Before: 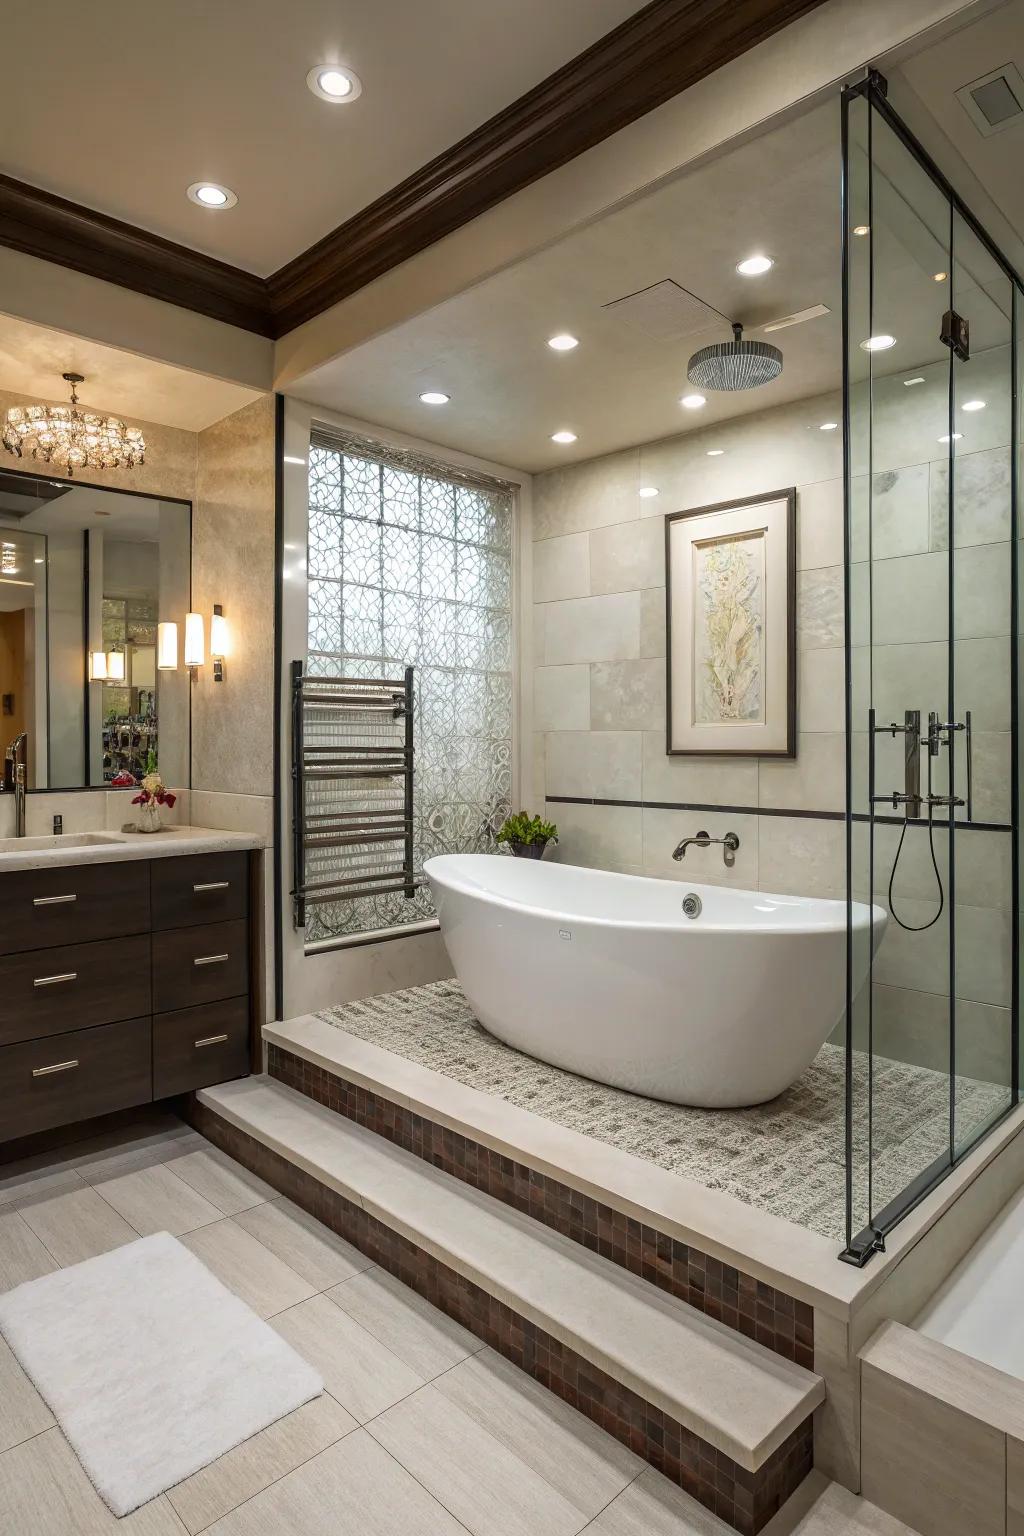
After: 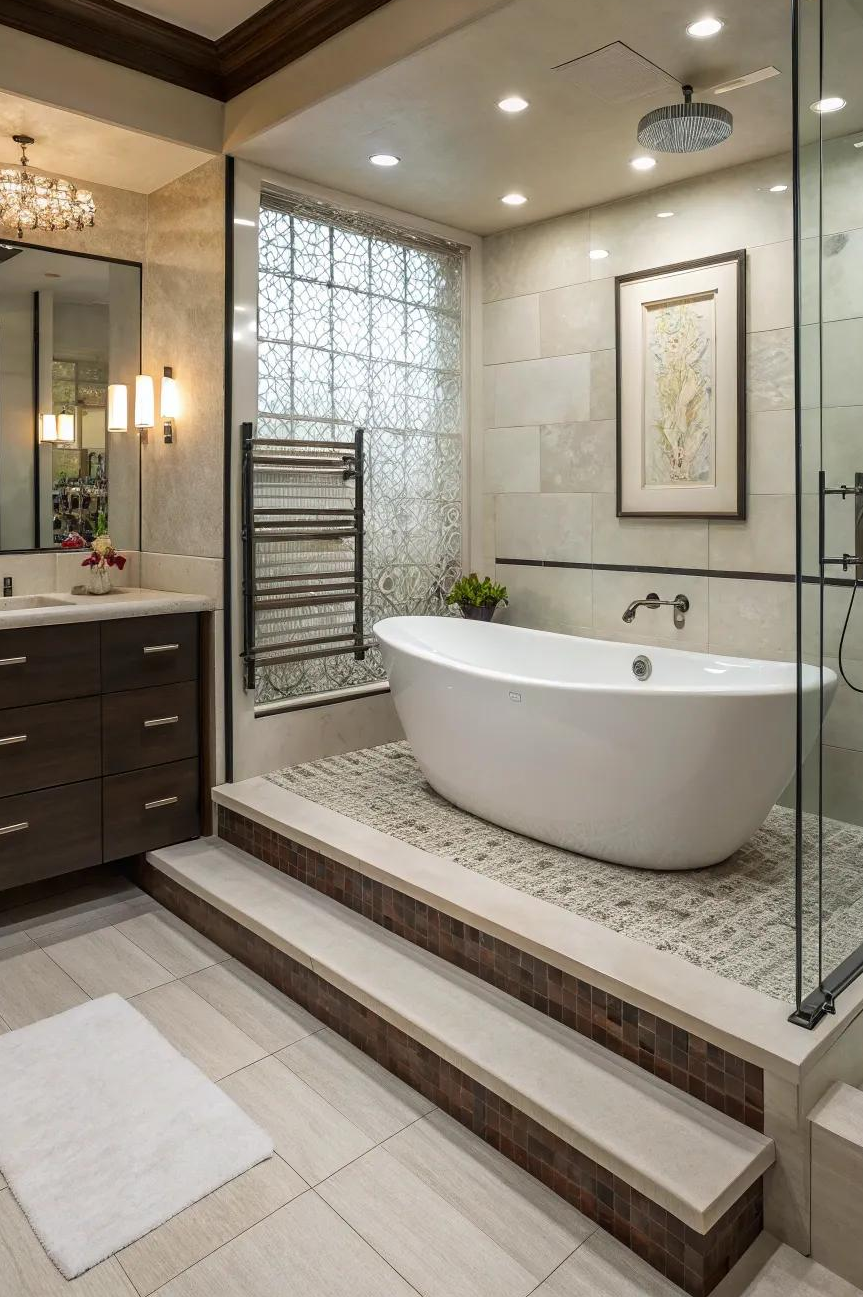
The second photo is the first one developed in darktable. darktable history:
crop and rotate: left 4.945%, top 15.524%, right 10.708%
